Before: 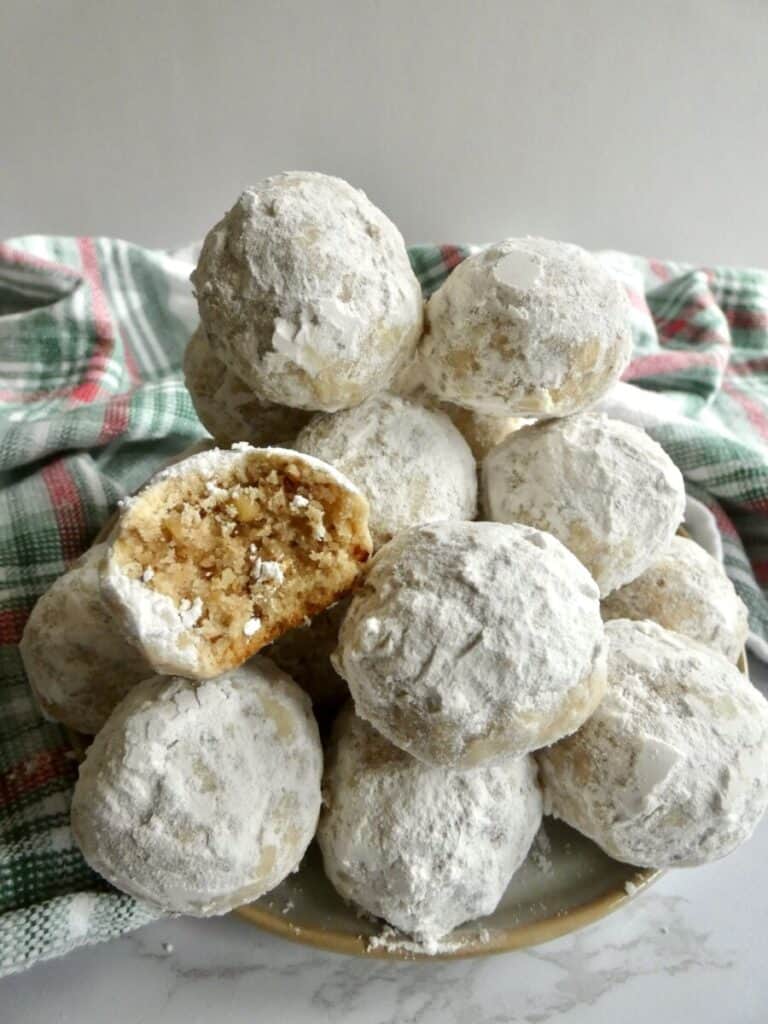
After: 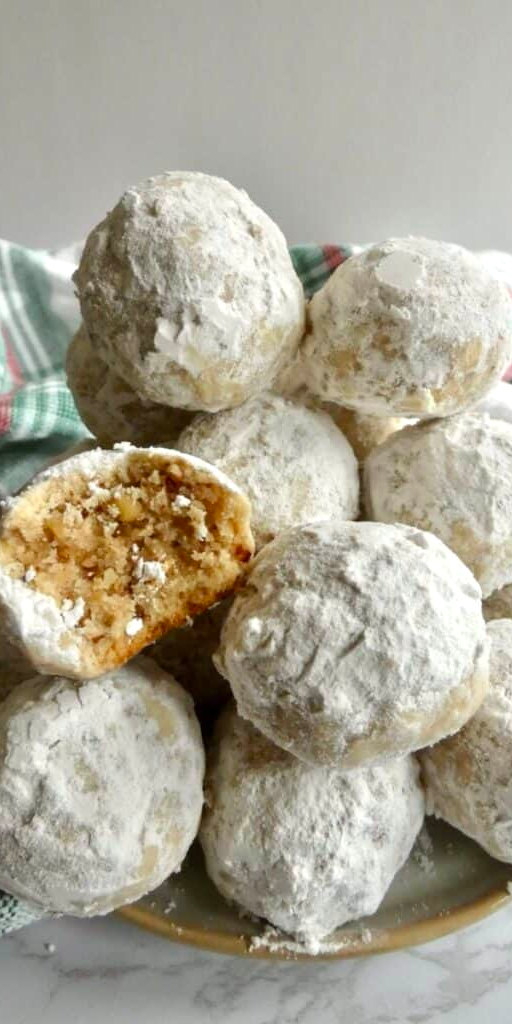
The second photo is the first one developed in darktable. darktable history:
levels: levels [0, 0.492, 0.984]
crop and rotate: left 15.446%, right 17.836%
